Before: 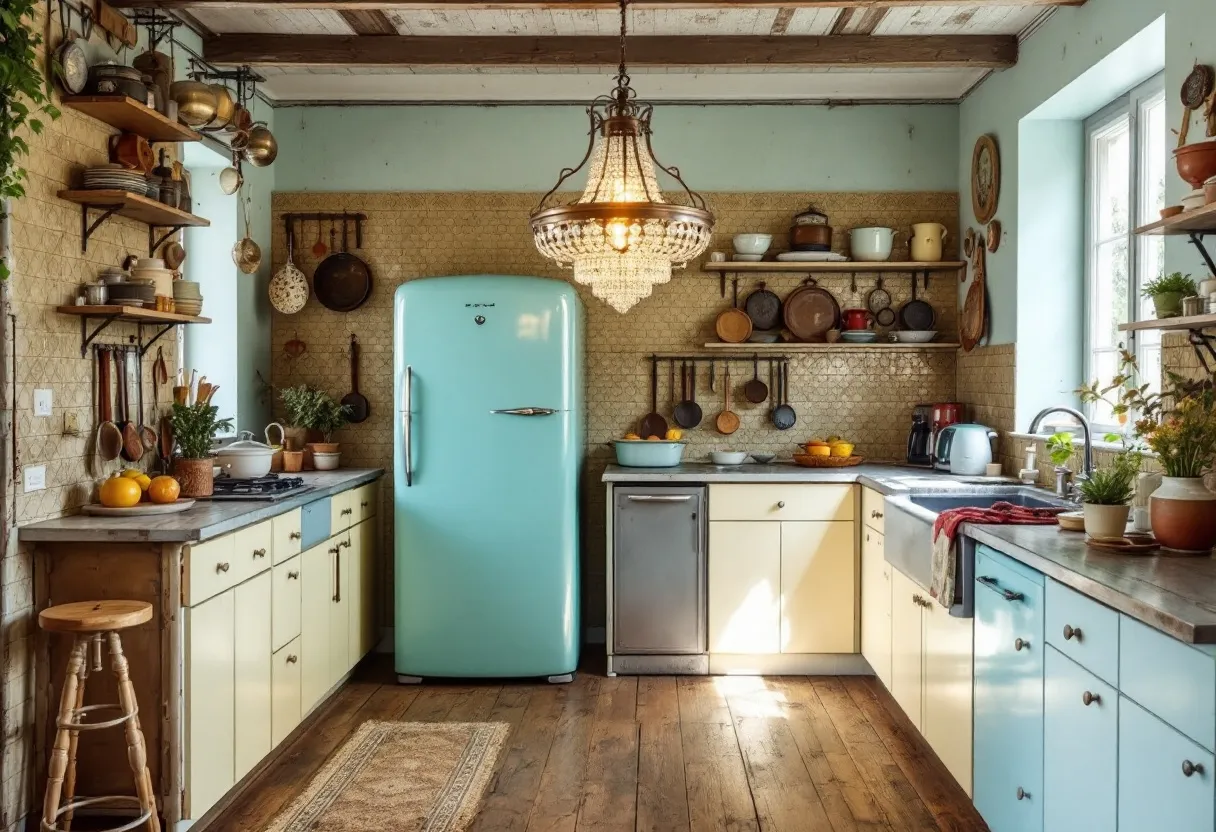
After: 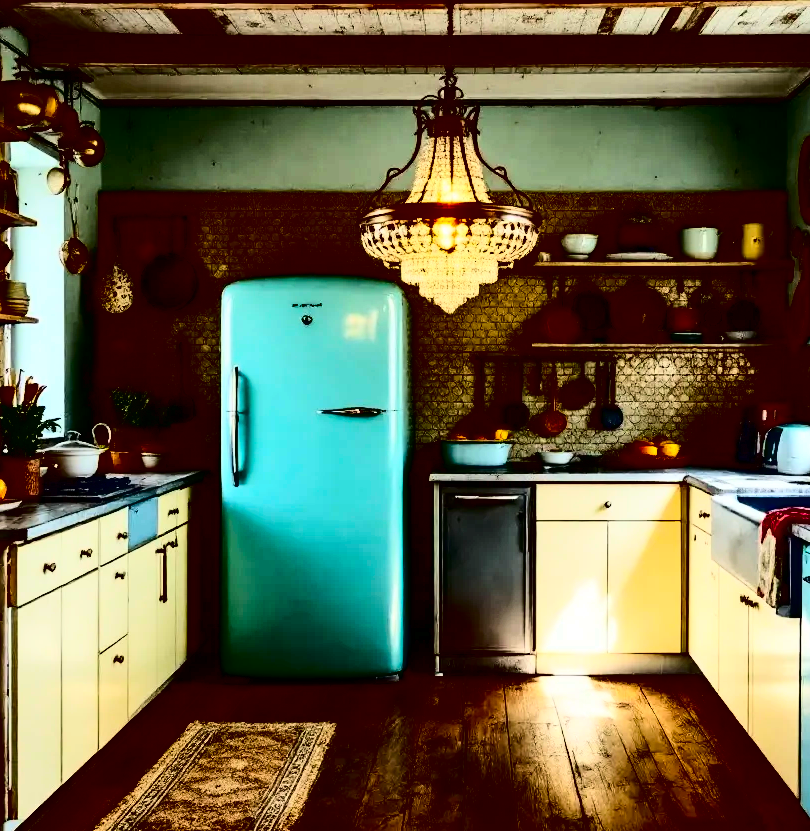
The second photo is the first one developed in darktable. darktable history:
crop and rotate: left 14.292%, right 19.041%
contrast brightness saturation: contrast 0.77, brightness -1, saturation 1
